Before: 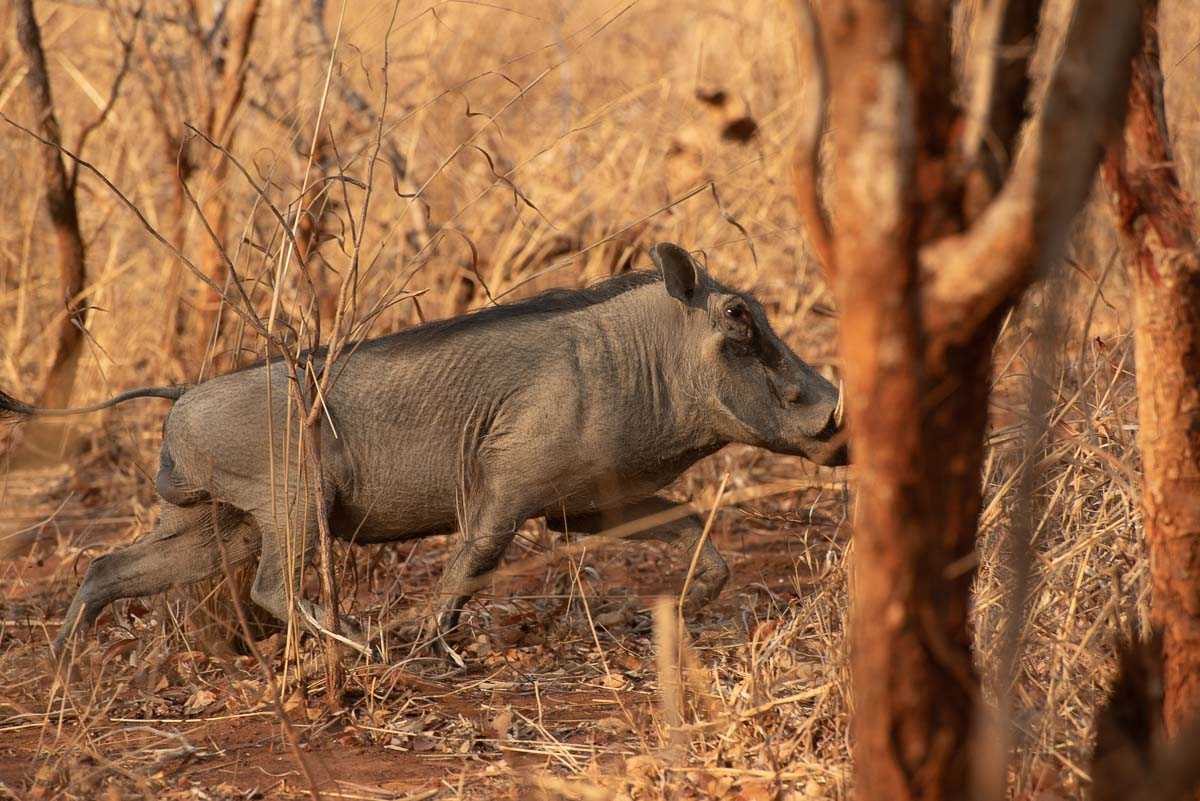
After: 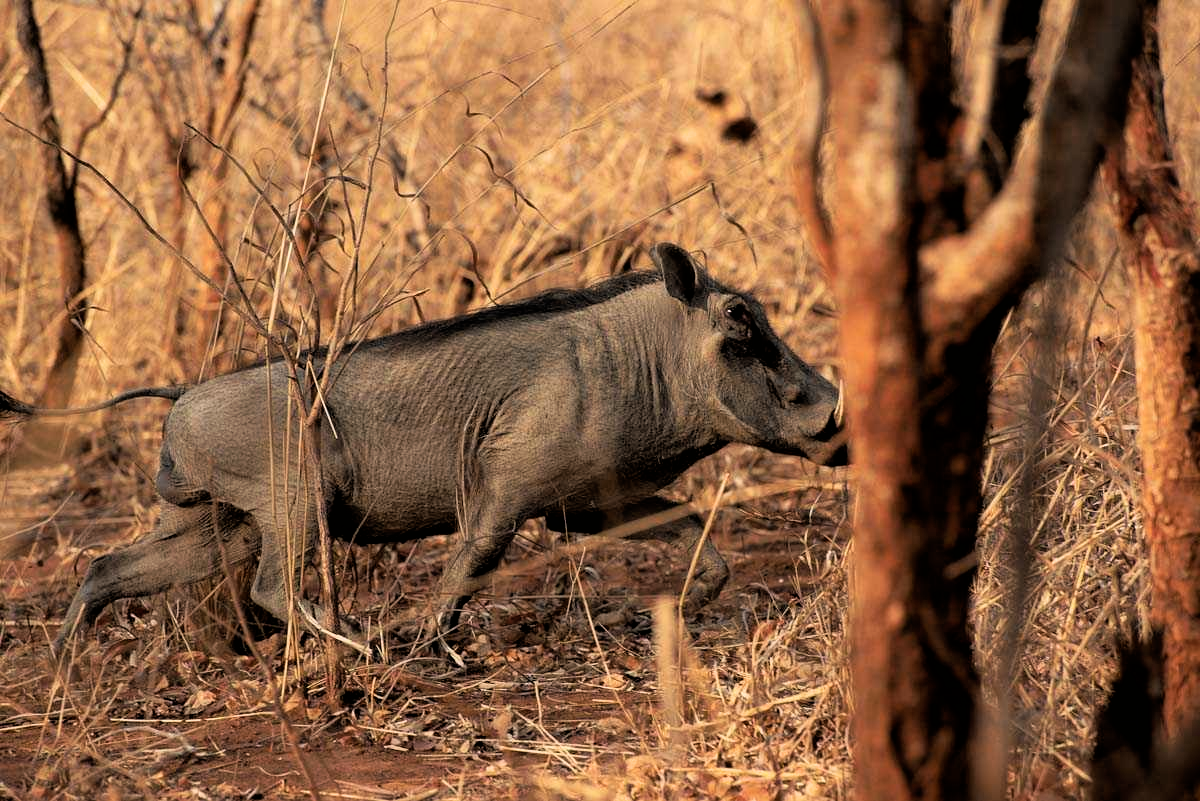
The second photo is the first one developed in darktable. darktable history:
tone curve: curves: ch0 [(0, 0) (0.003, 0.003) (0.011, 0.015) (0.025, 0.031) (0.044, 0.056) (0.069, 0.083) (0.1, 0.113) (0.136, 0.145) (0.177, 0.184) (0.224, 0.225) (0.277, 0.275) (0.335, 0.327) (0.399, 0.385) (0.468, 0.447) (0.543, 0.528) (0.623, 0.611) (0.709, 0.703) (0.801, 0.802) (0.898, 0.902) (1, 1)], preserve colors none
filmic rgb: black relative exposure -3.72 EV, white relative exposure 2.77 EV, dynamic range scaling -5.32%, hardness 3.03
